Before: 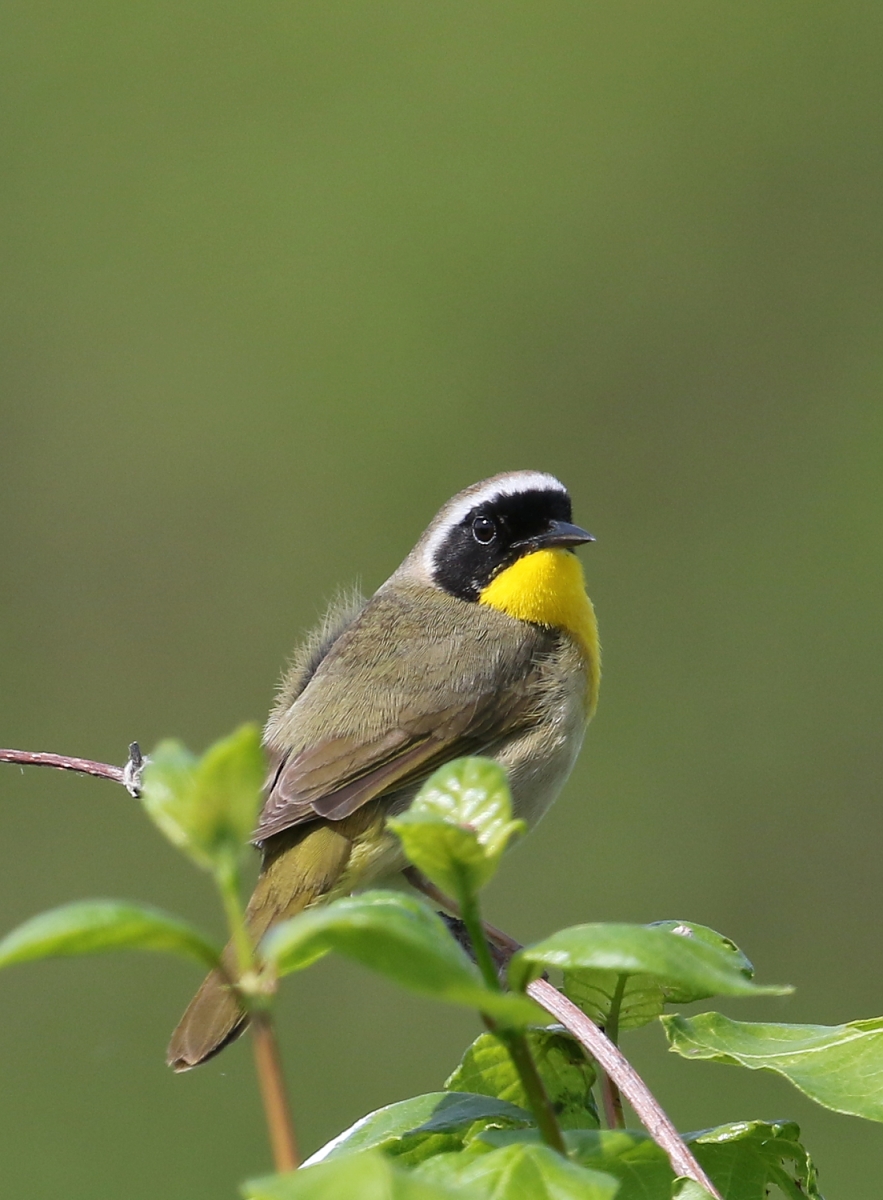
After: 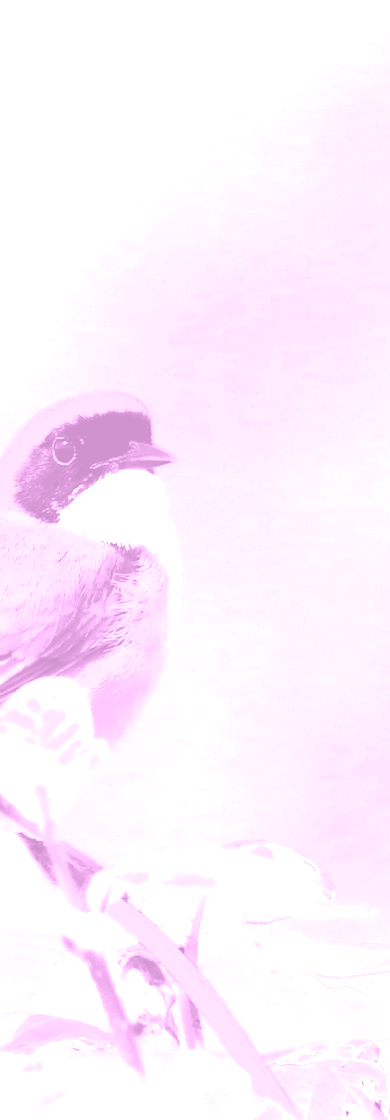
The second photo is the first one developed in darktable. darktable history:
color zones: curves: ch0 [(0, 0.554) (0.146, 0.662) (0.293, 0.86) (0.503, 0.774) (0.637, 0.106) (0.74, 0.072) (0.866, 0.488) (0.998, 0.569)]; ch1 [(0, 0) (0.143, 0) (0.286, 0) (0.429, 0) (0.571, 0) (0.714, 0) (0.857, 0)]
exposure: black level correction 0.009, exposure 0.014 EV, compensate highlight preservation false
colorize: hue 331.2°, saturation 75%, source mix 30.28%, lightness 70.52%, version 1
crop: left 47.628%, top 6.643%, right 7.874%
tone curve: curves: ch0 [(0, 0) (0.003, 0.003) (0.011, 0.013) (0.025, 0.028) (0.044, 0.05) (0.069, 0.078) (0.1, 0.113) (0.136, 0.153) (0.177, 0.2) (0.224, 0.271) (0.277, 0.374) (0.335, 0.47) (0.399, 0.574) (0.468, 0.688) (0.543, 0.79) (0.623, 0.859) (0.709, 0.919) (0.801, 0.957) (0.898, 0.978) (1, 1)], preserve colors none
